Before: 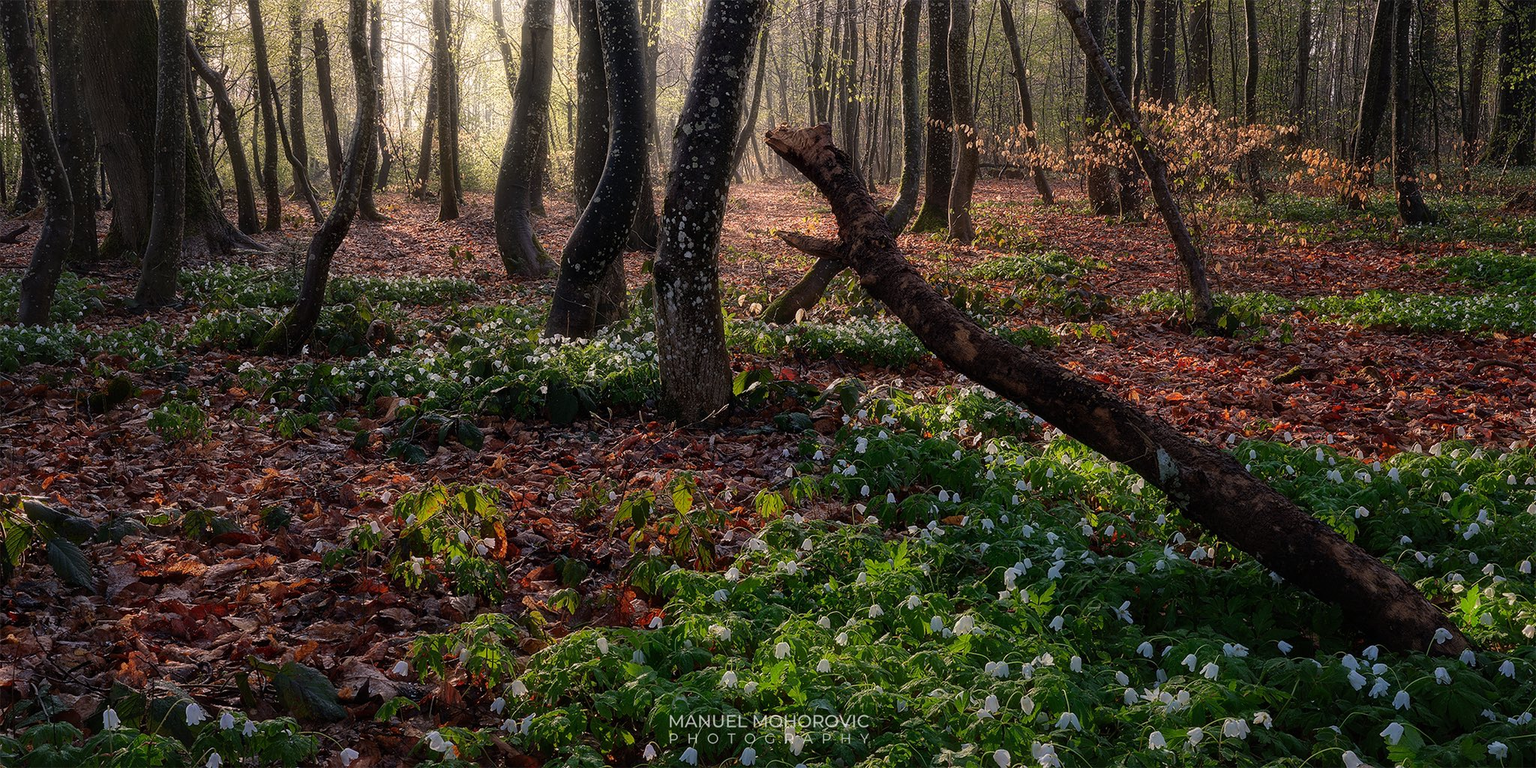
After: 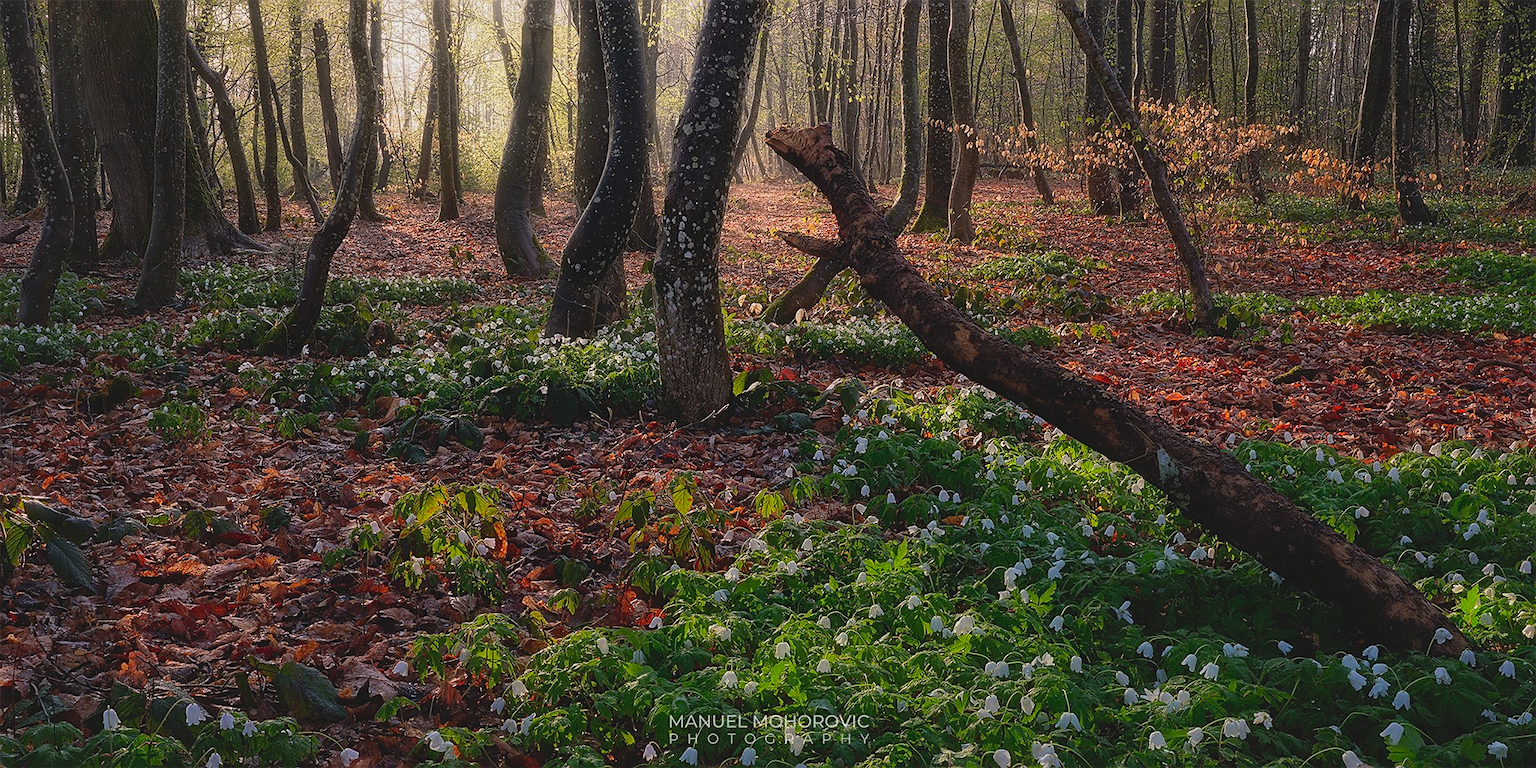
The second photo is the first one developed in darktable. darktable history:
shadows and highlights: shadows 25, highlights -25
contrast brightness saturation: contrast 0.08, saturation 0.02
sharpen: radius 1.864, amount 0.398, threshold 1.271
lowpass: radius 0.1, contrast 0.85, saturation 1.1, unbound 0
